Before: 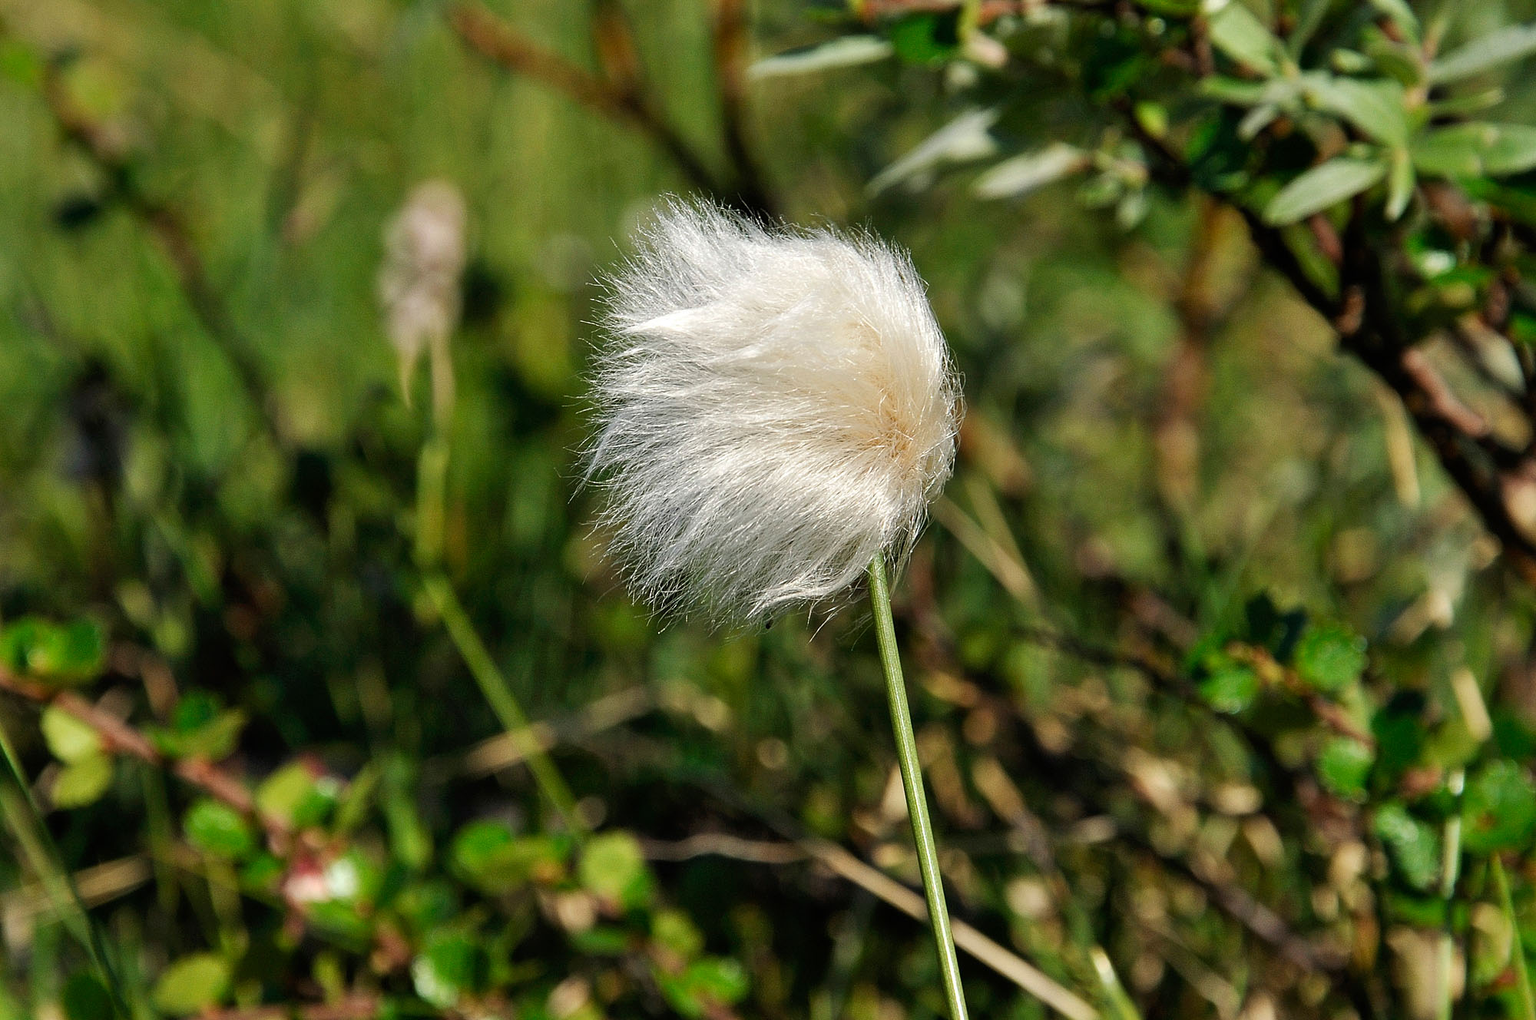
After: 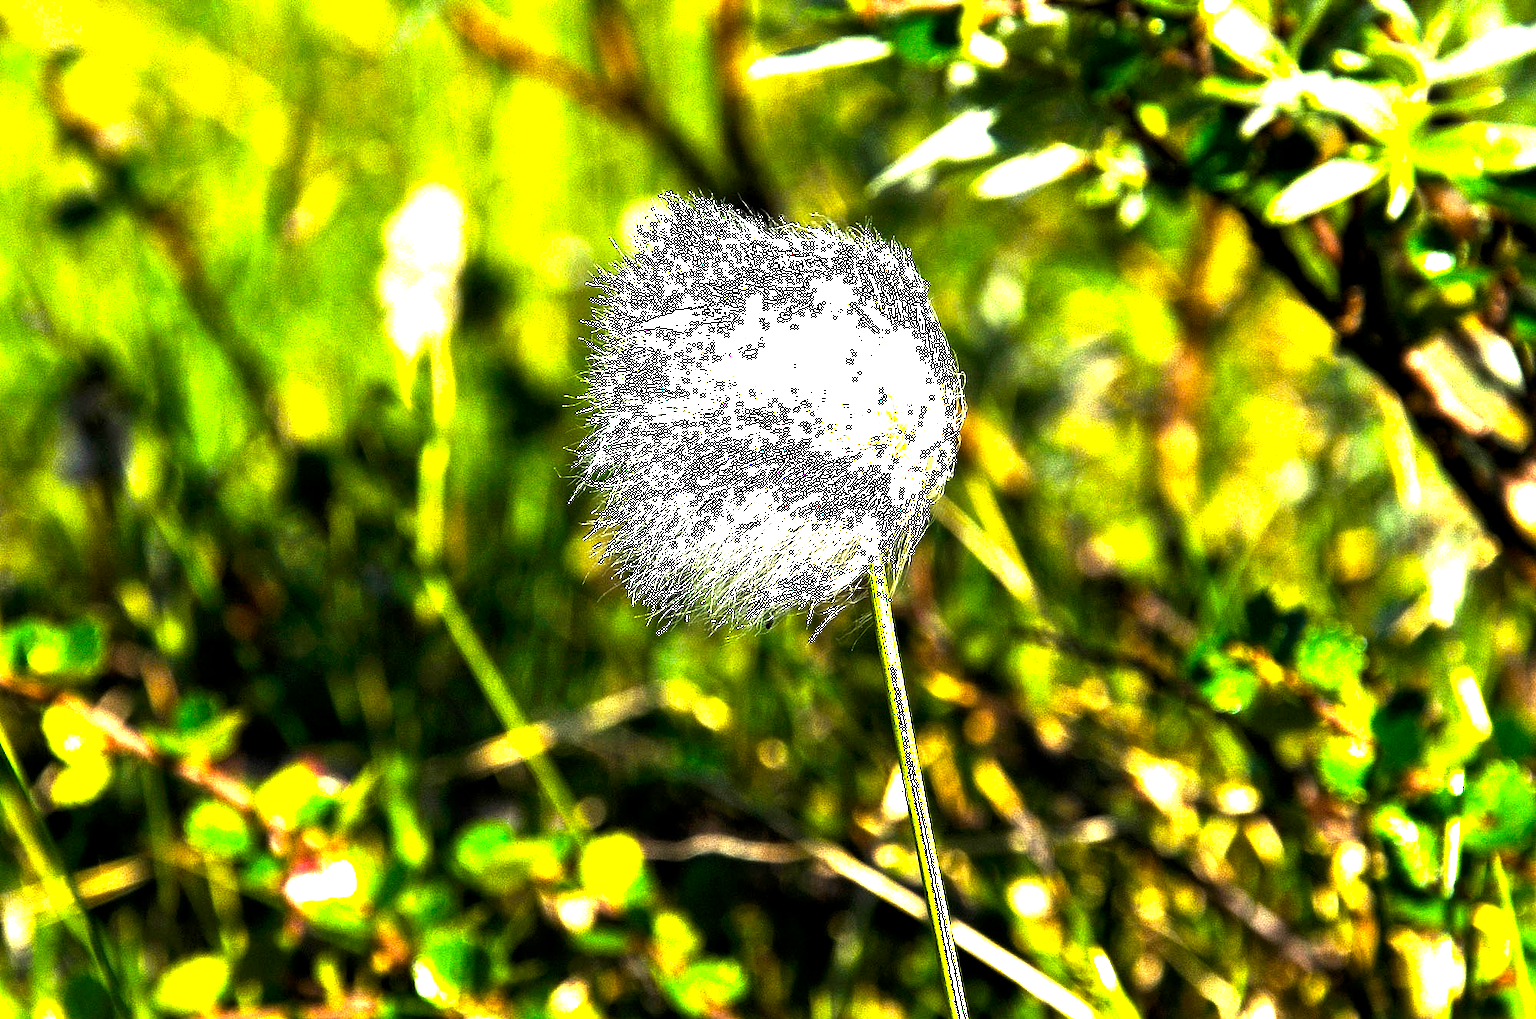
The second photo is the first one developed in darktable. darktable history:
color balance rgb: global offset › luminance -0.491%, linear chroma grading › shadows -3.447%, linear chroma grading › highlights -4.687%, perceptual saturation grading › global saturation 25.138%, perceptual brilliance grading › highlights 74.819%, perceptual brilliance grading › shadows -29.598%, global vibrance 20%
exposure: black level correction 0, exposure 1.102 EV, compensate highlight preservation false
